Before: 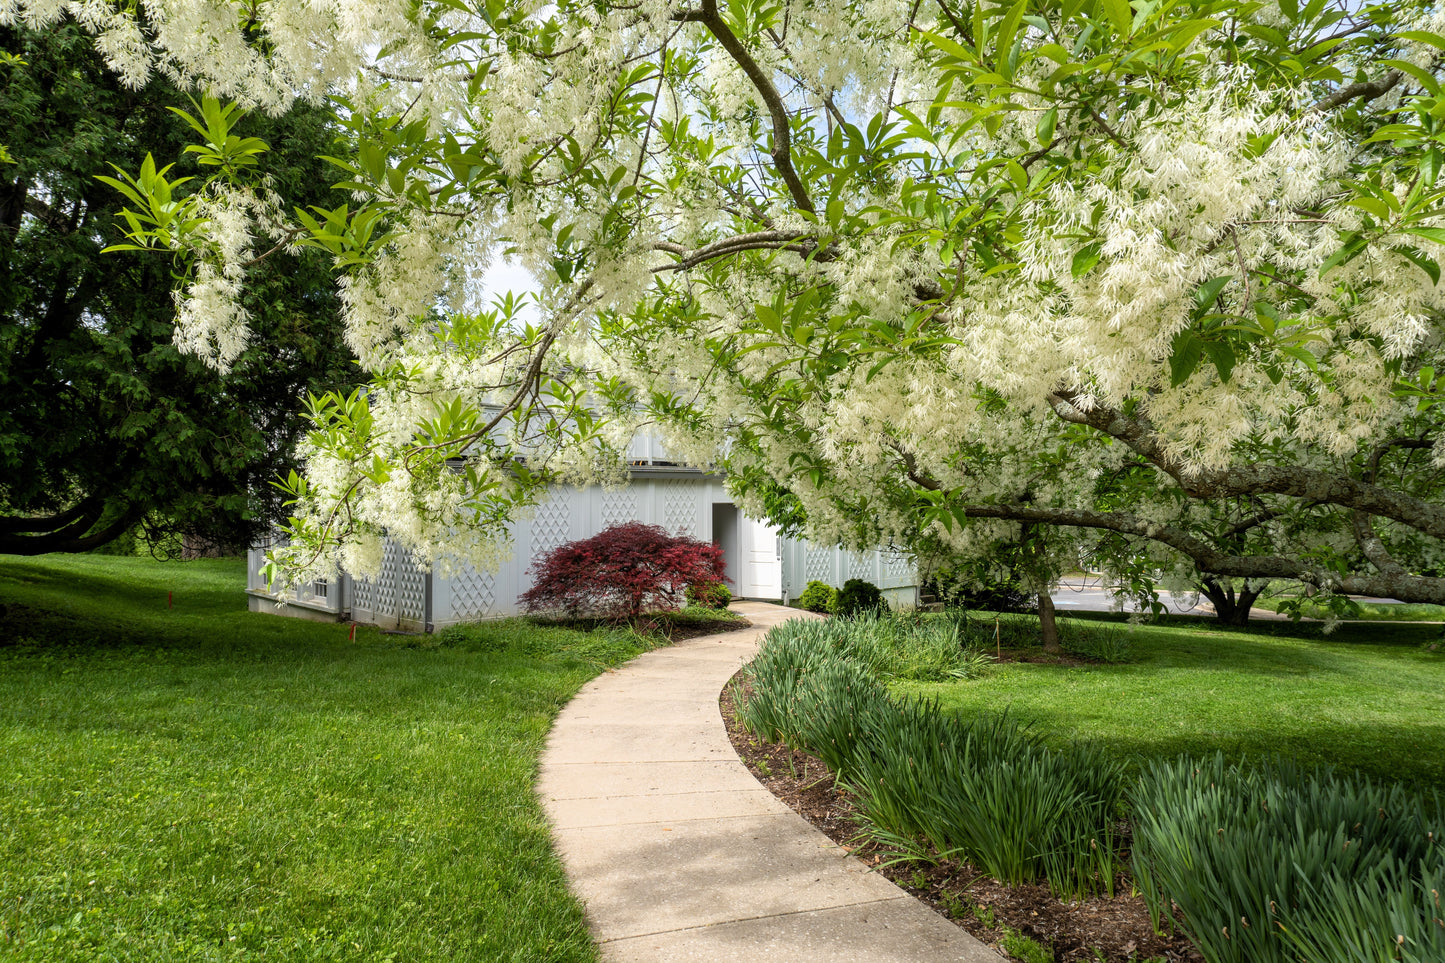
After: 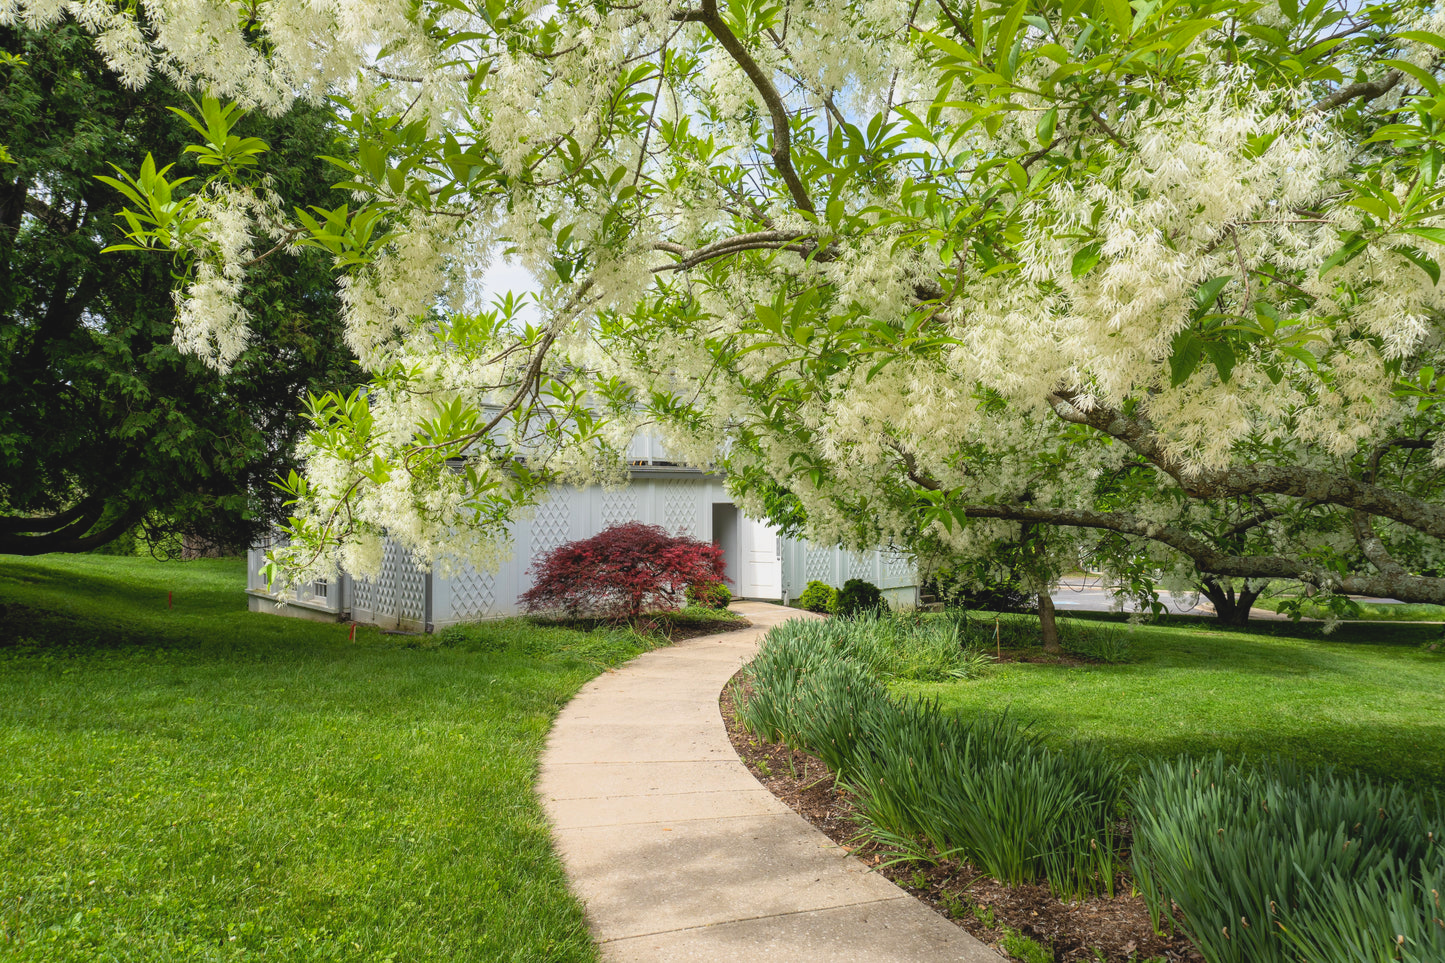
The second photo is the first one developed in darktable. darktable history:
tone equalizer: on, module defaults
contrast brightness saturation: contrast -0.103, brightness 0.041, saturation 0.077
